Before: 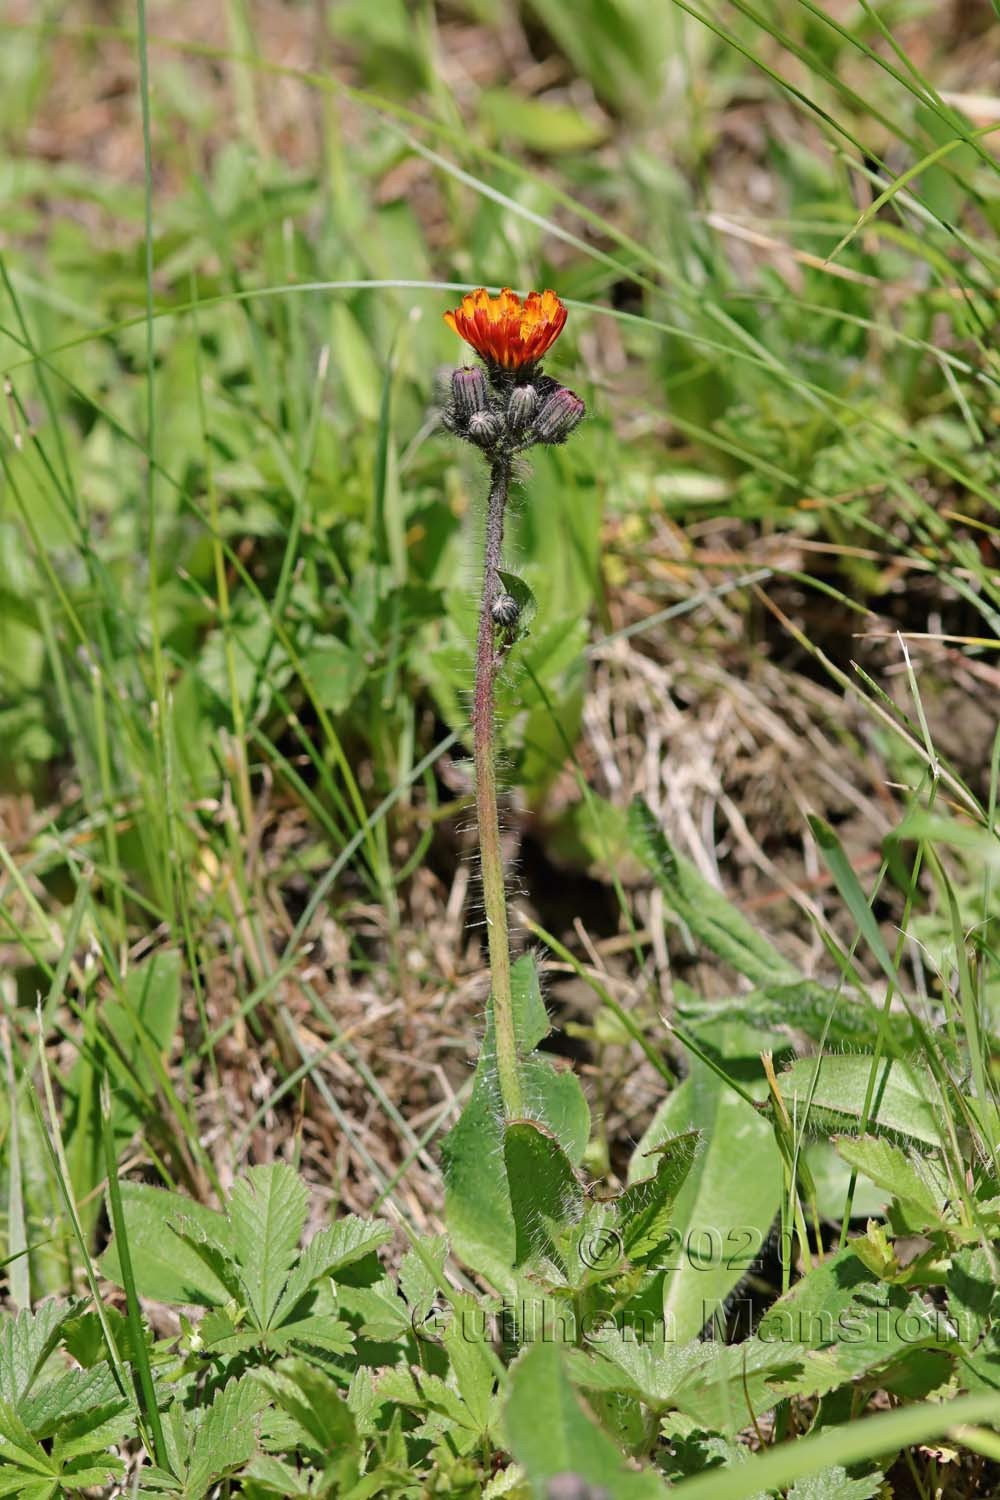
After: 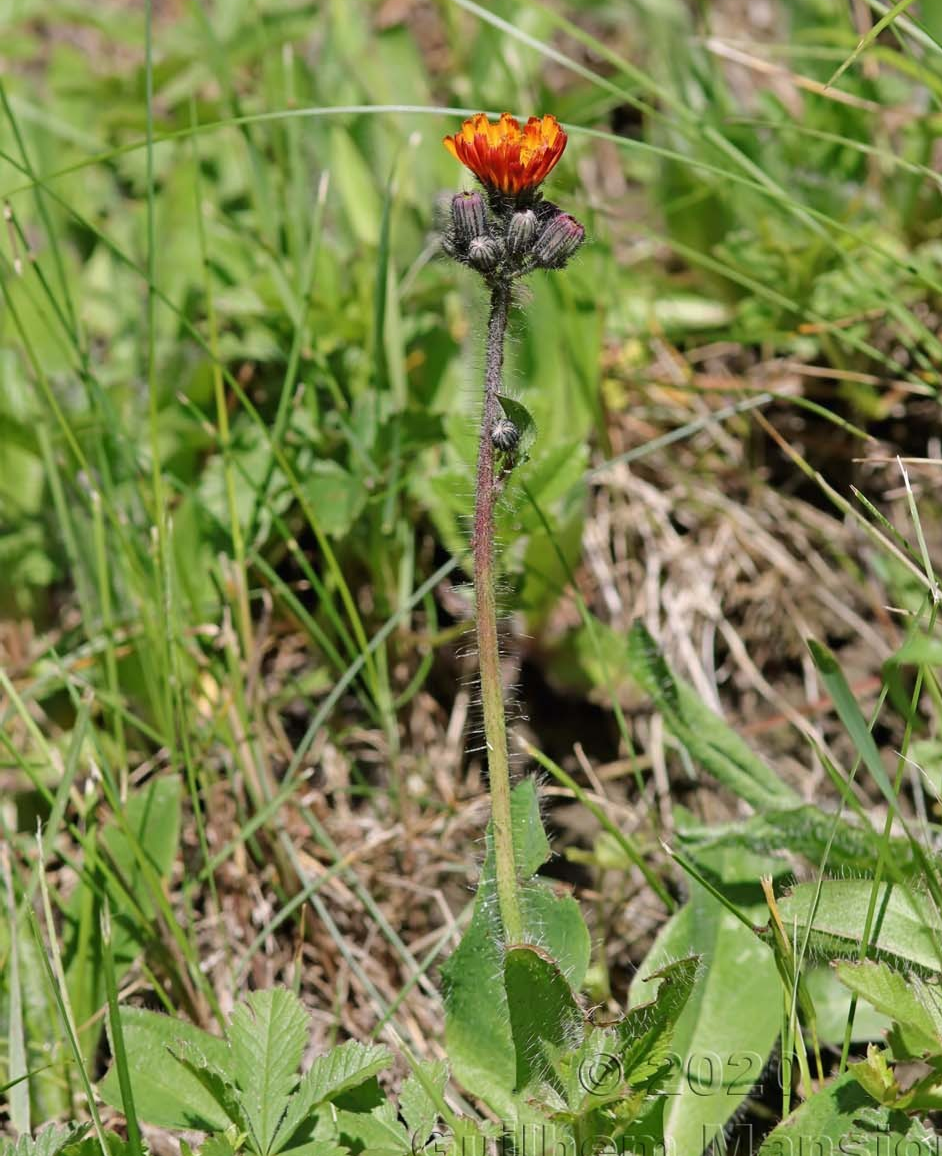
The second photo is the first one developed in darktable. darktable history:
crop and rotate: angle 0.03°, top 11.643%, right 5.651%, bottom 11.189%
